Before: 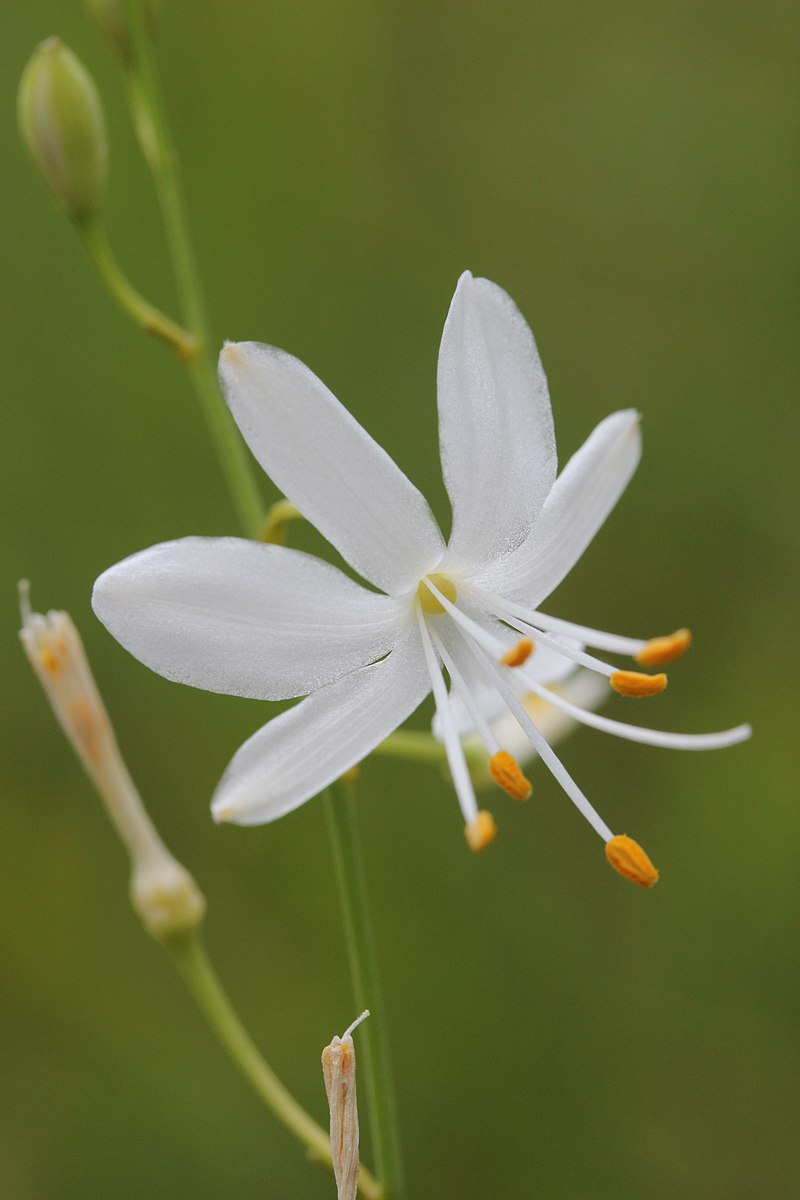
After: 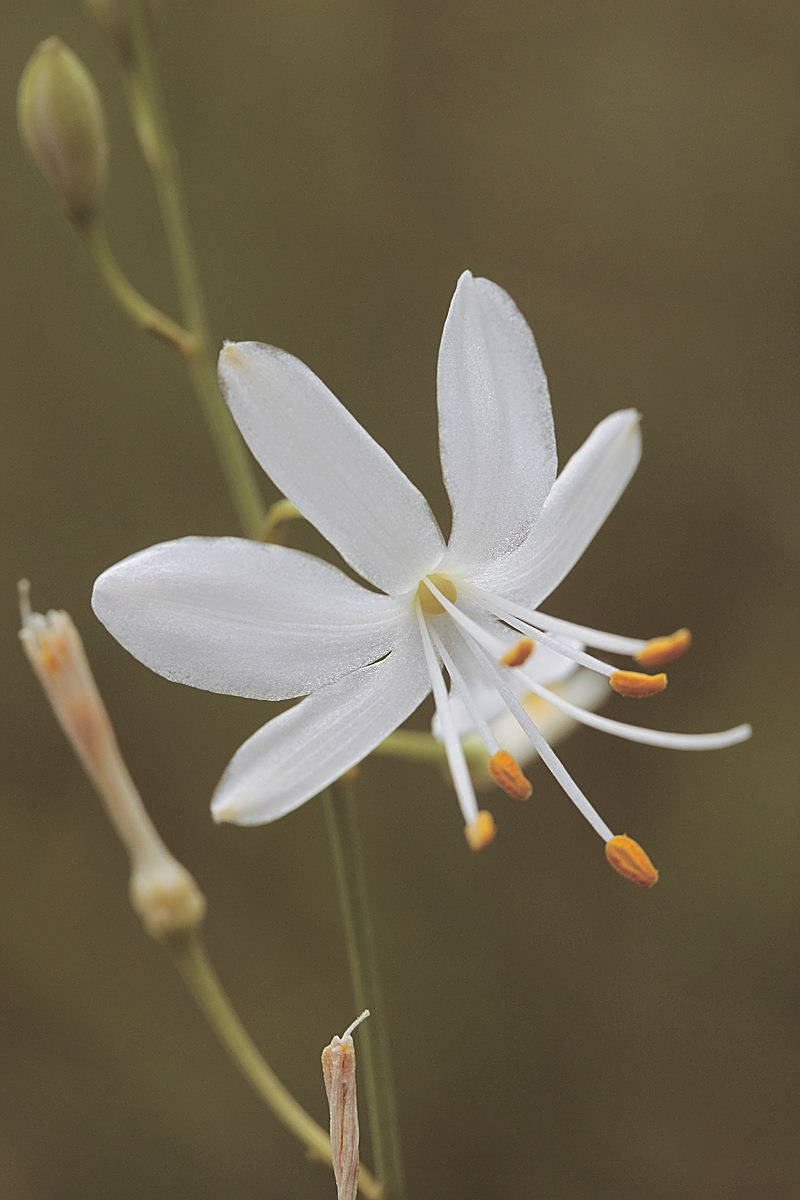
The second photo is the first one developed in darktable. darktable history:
sharpen: on, module defaults
fill light: on, module defaults
split-toning: shadows › saturation 0.24, highlights › hue 54°, highlights › saturation 0.24
shadows and highlights: shadows 12, white point adjustment 1.2, highlights -0.36, soften with gaussian
